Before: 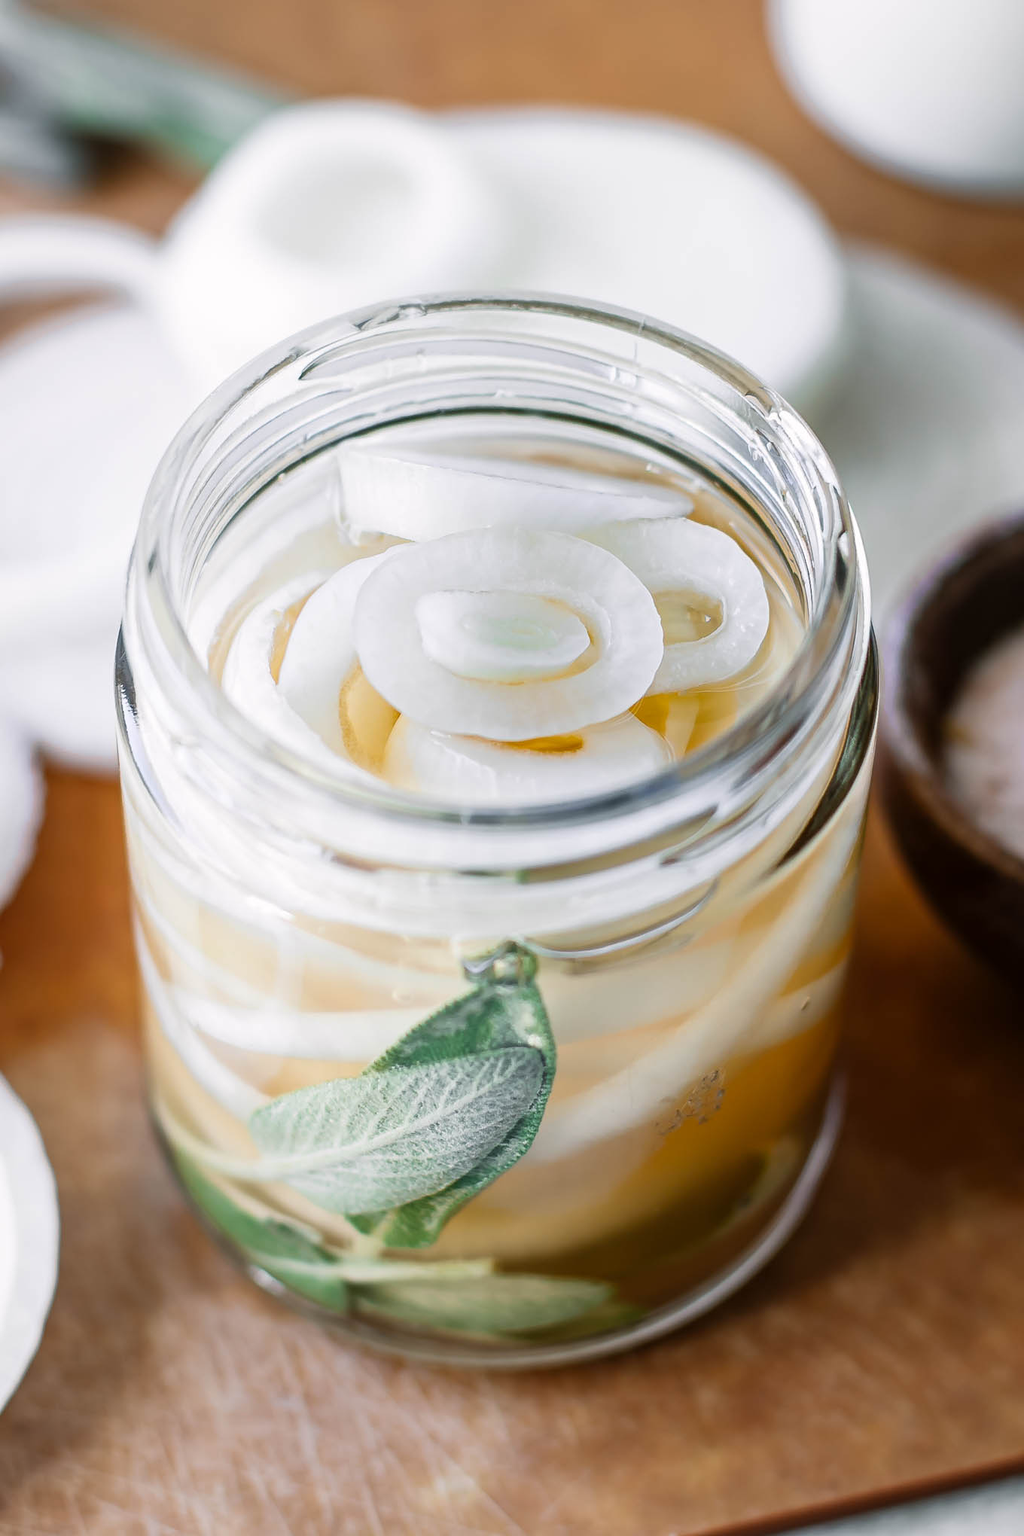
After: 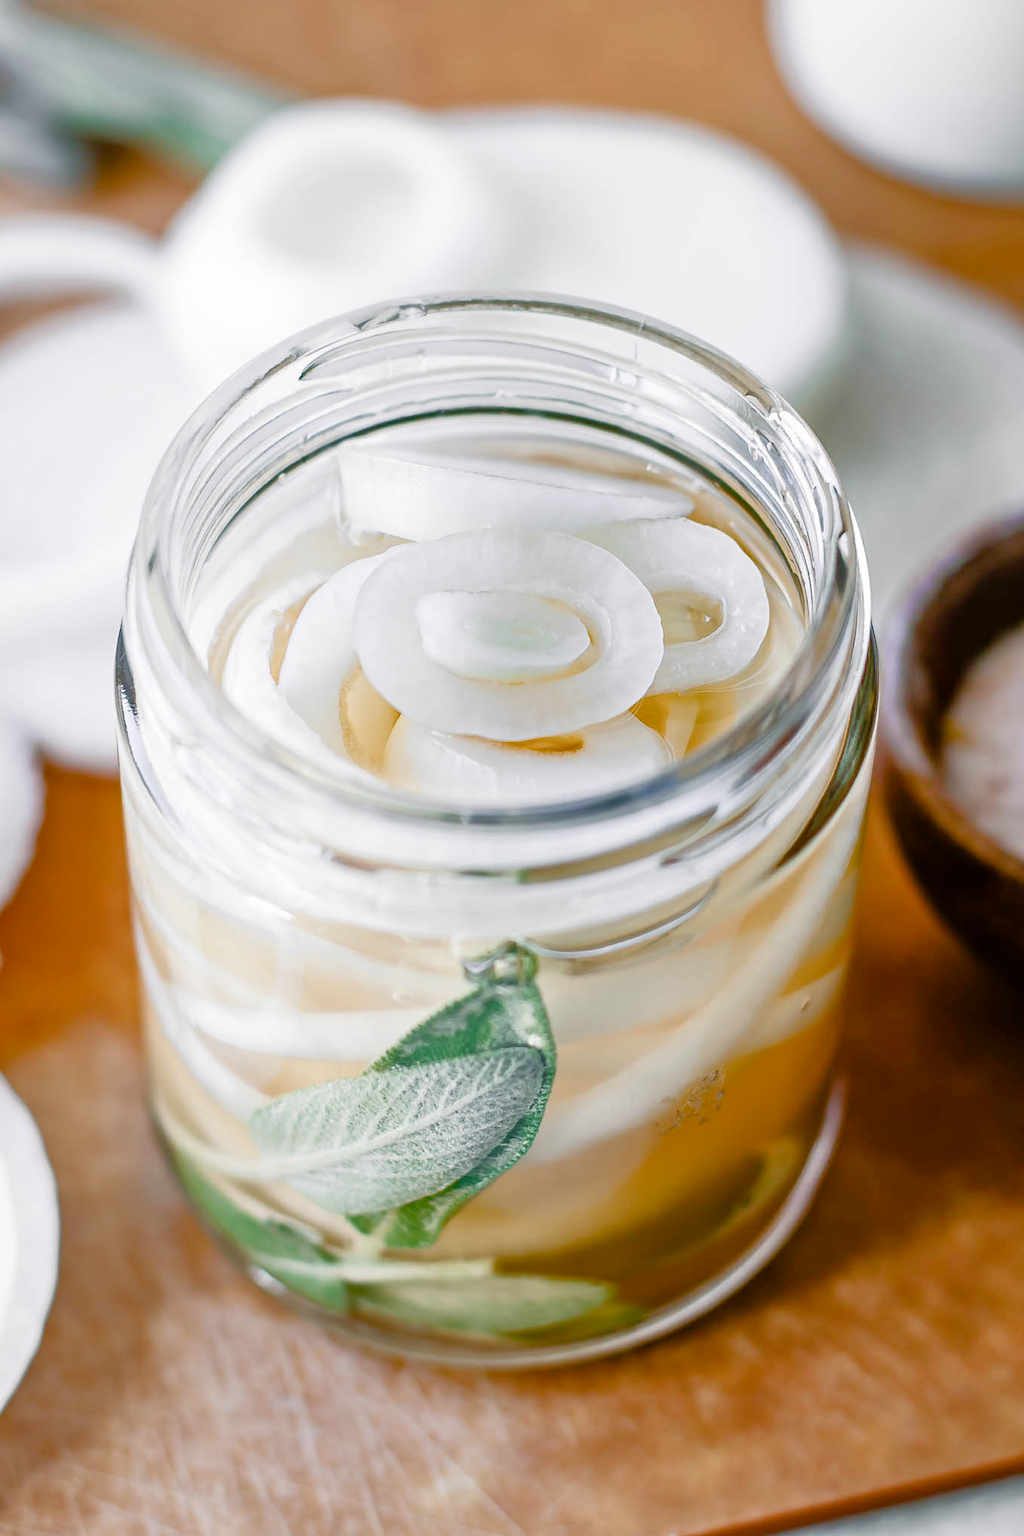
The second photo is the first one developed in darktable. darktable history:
color balance rgb: linear chroma grading › shadows 31.306%, linear chroma grading › global chroma -1.594%, linear chroma grading › mid-tones 4.327%, perceptual saturation grading › global saturation 20%, perceptual saturation grading › highlights -50.525%, perceptual saturation grading › shadows 31.039%, global vibrance 9.506%
contrast brightness saturation: contrast 0.008, saturation -0.052
tone equalizer: -7 EV 0.15 EV, -6 EV 0.638 EV, -5 EV 1.12 EV, -4 EV 1.33 EV, -3 EV 1.15 EV, -2 EV 0.6 EV, -1 EV 0.158 EV
